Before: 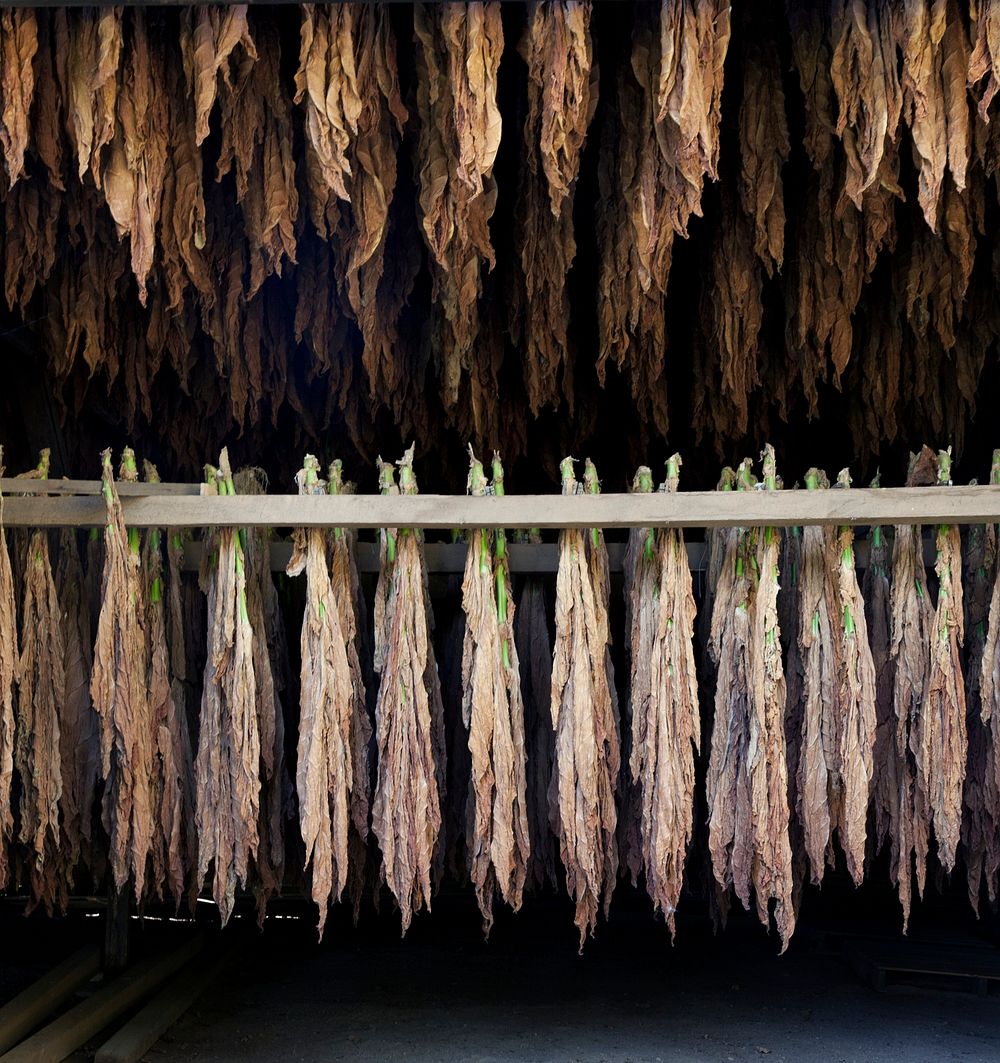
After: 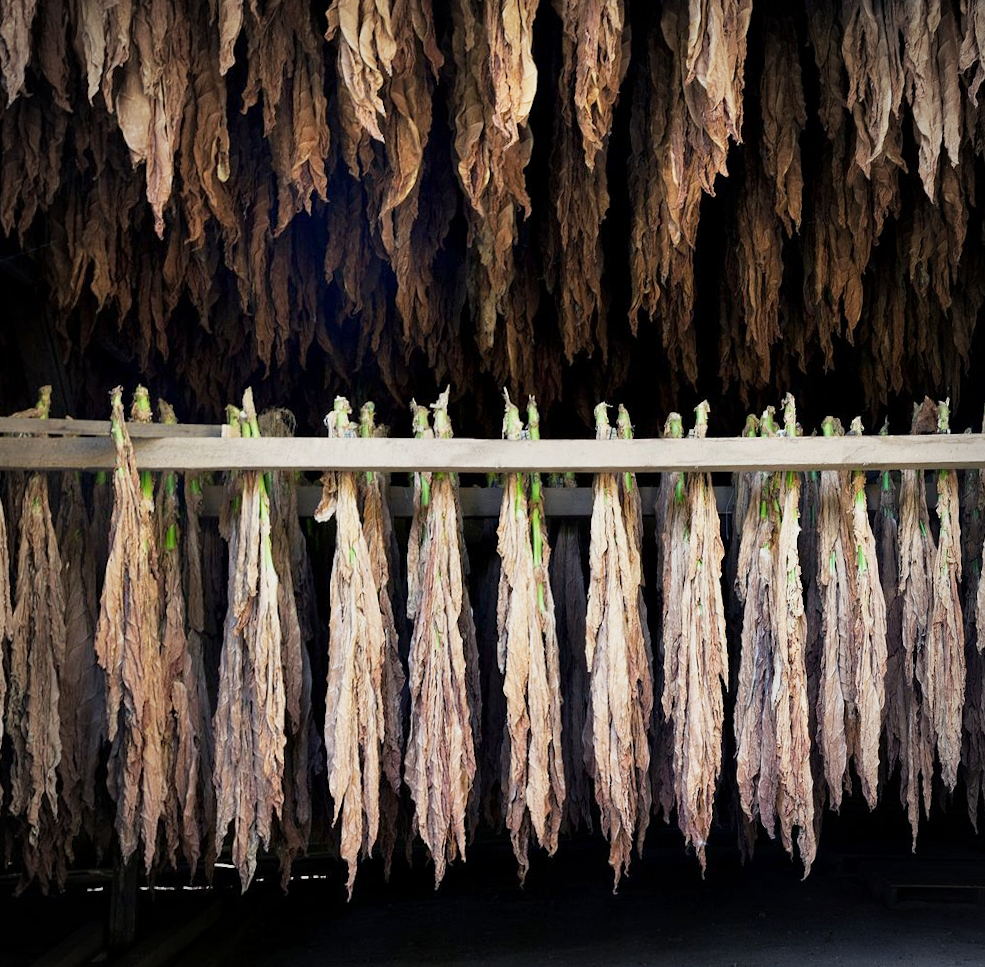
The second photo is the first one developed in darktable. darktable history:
color zones: curves: ch0 [(0.068, 0.464) (0.25, 0.5) (0.48, 0.508) (0.75, 0.536) (0.886, 0.476) (0.967, 0.456)]; ch1 [(0.066, 0.456) (0.25, 0.5) (0.616, 0.508) (0.746, 0.56) (0.934, 0.444)]
exposure: compensate highlight preservation false
rotate and perspective: rotation -0.013°, lens shift (vertical) -0.027, lens shift (horizontal) 0.178, crop left 0.016, crop right 0.989, crop top 0.082, crop bottom 0.918
vignetting: unbound false
base curve: curves: ch0 [(0, 0) (0.088, 0.125) (0.176, 0.251) (0.354, 0.501) (0.613, 0.749) (1, 0.877)], preserve colors none
